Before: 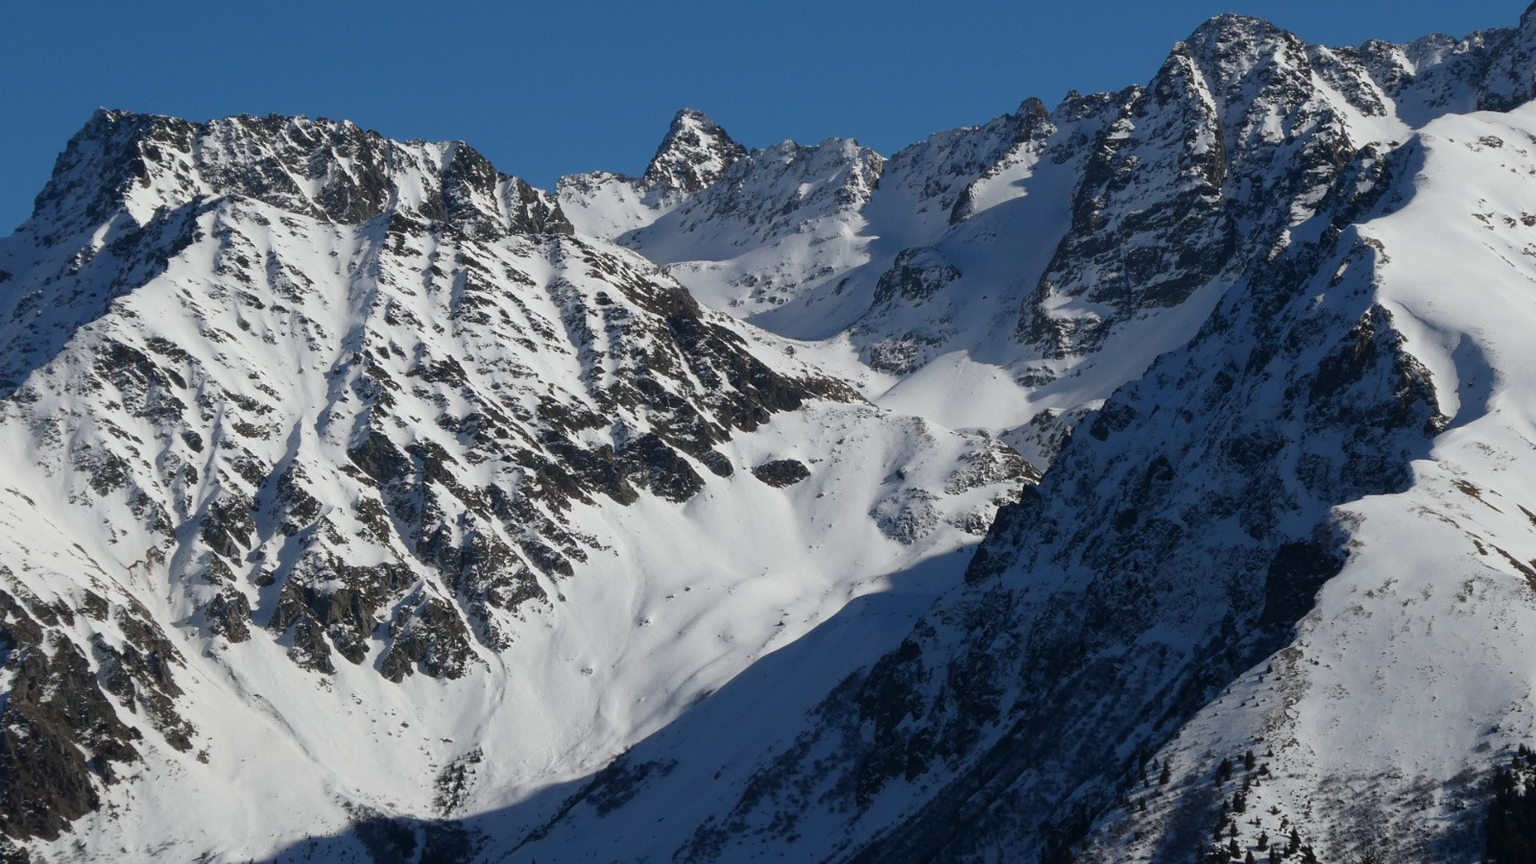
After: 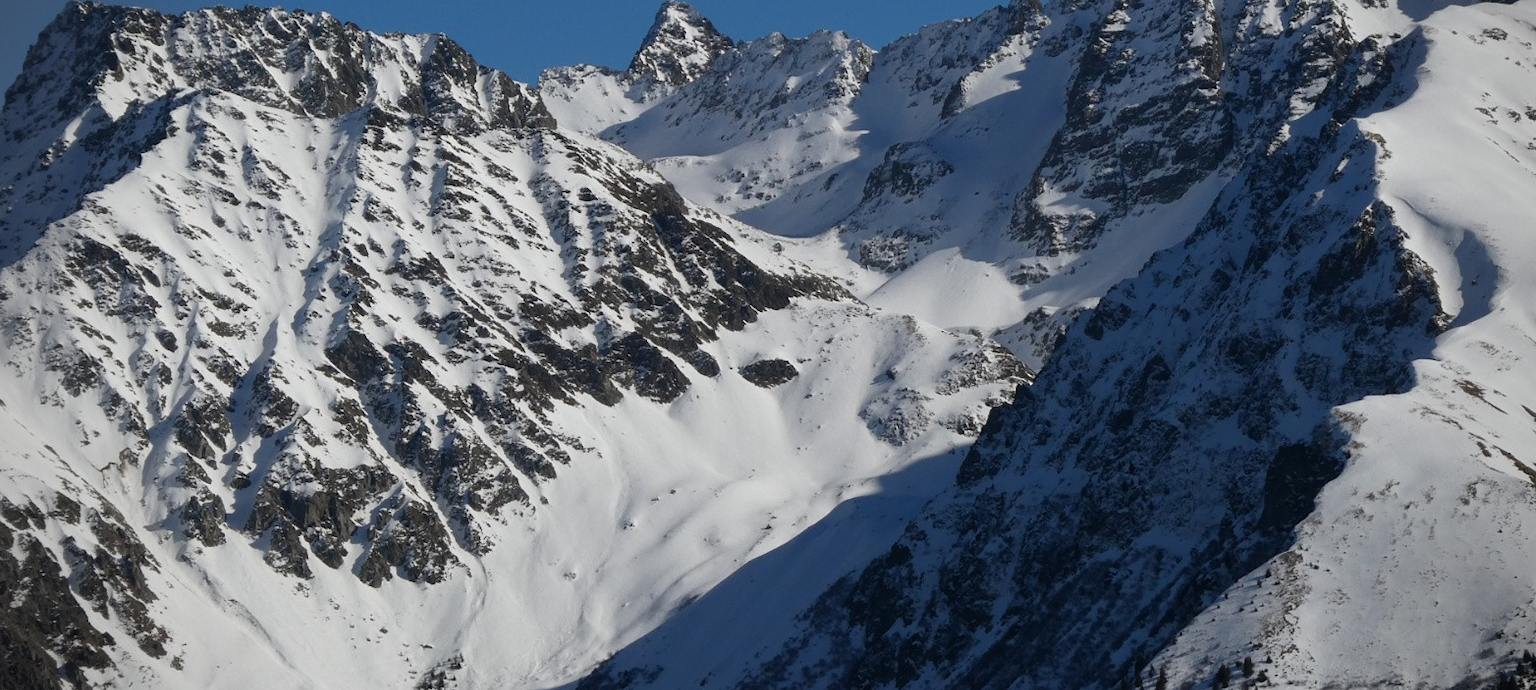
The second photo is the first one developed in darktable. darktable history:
crop and rotate: left 1.967%, top 12.666%, right 0.25%, bottom 9.112%
vignetting: width/height ratio 1.093
